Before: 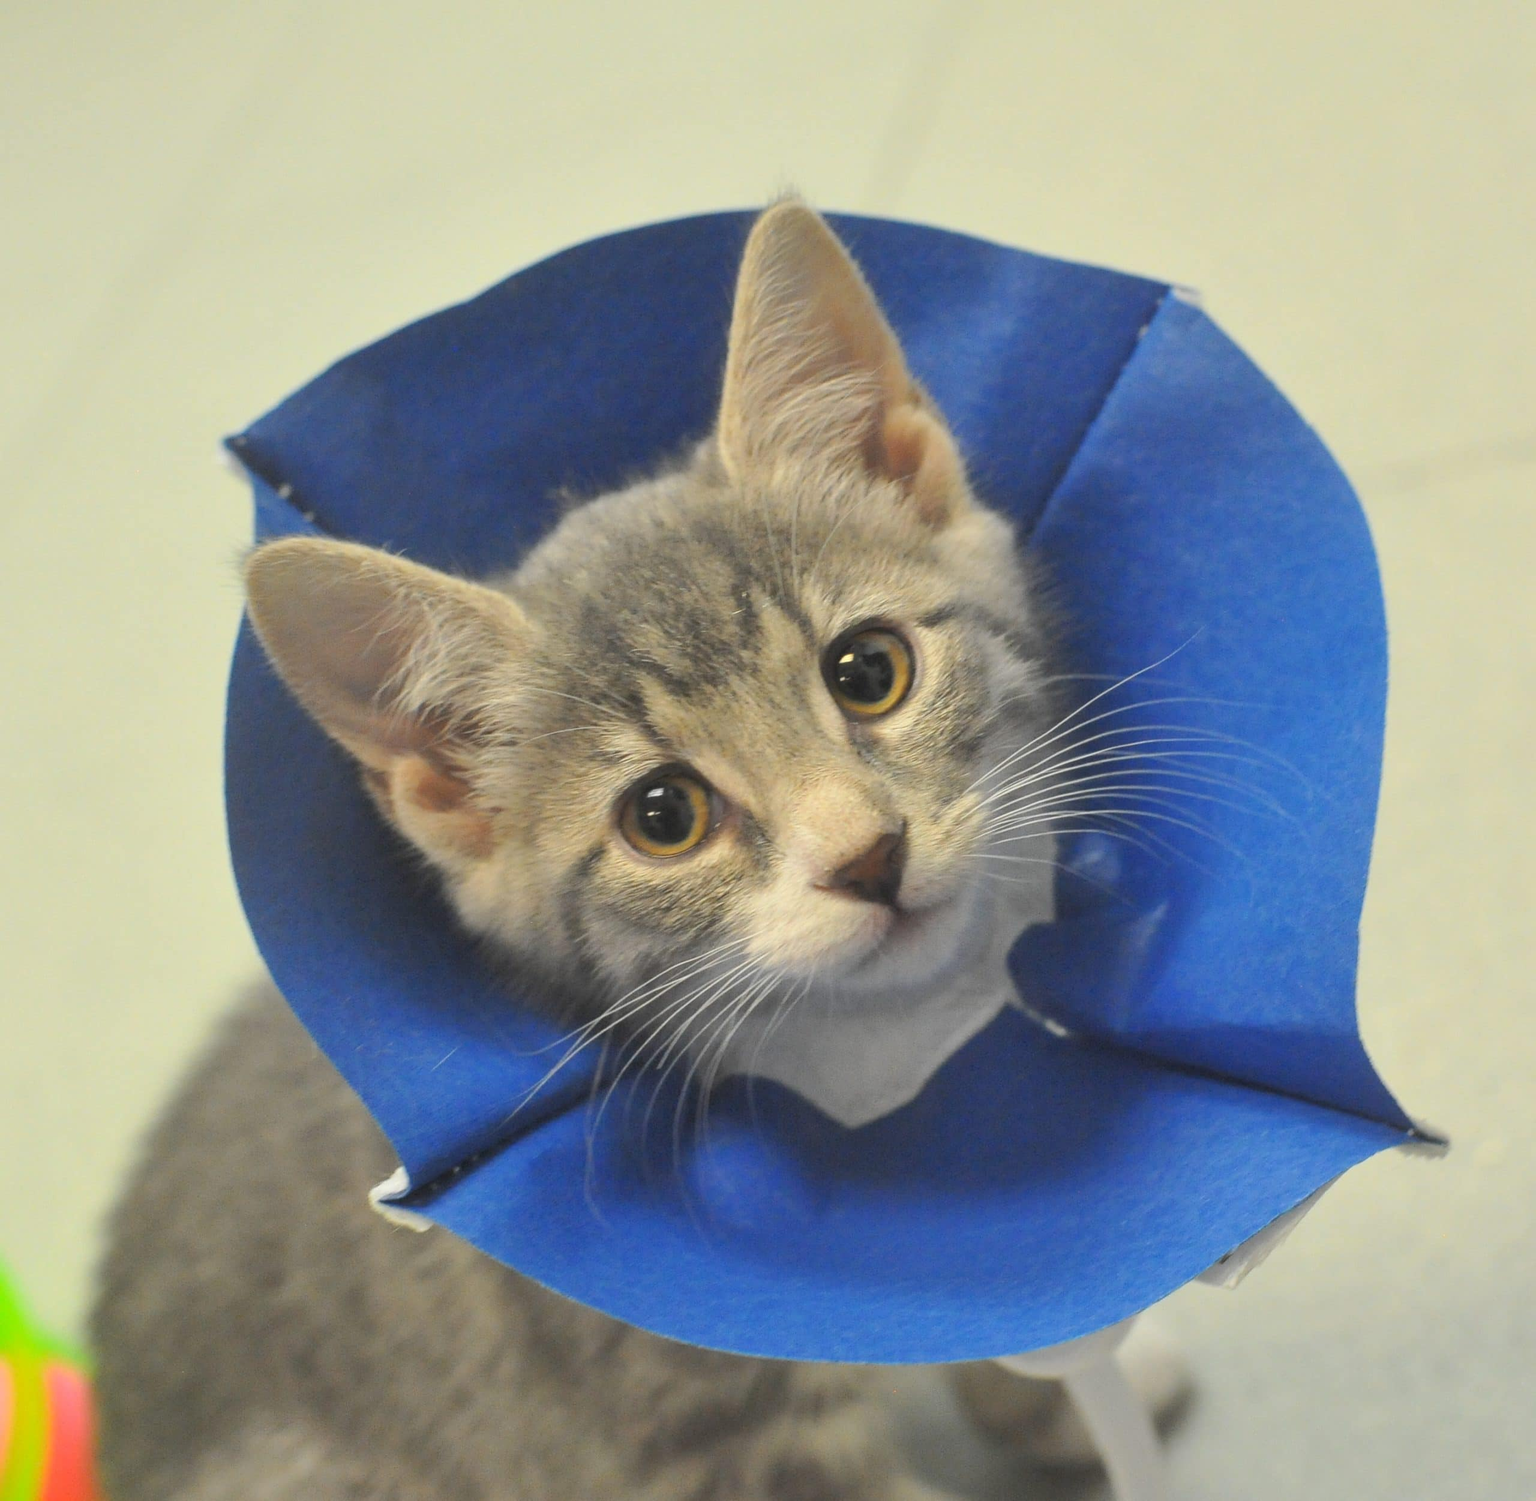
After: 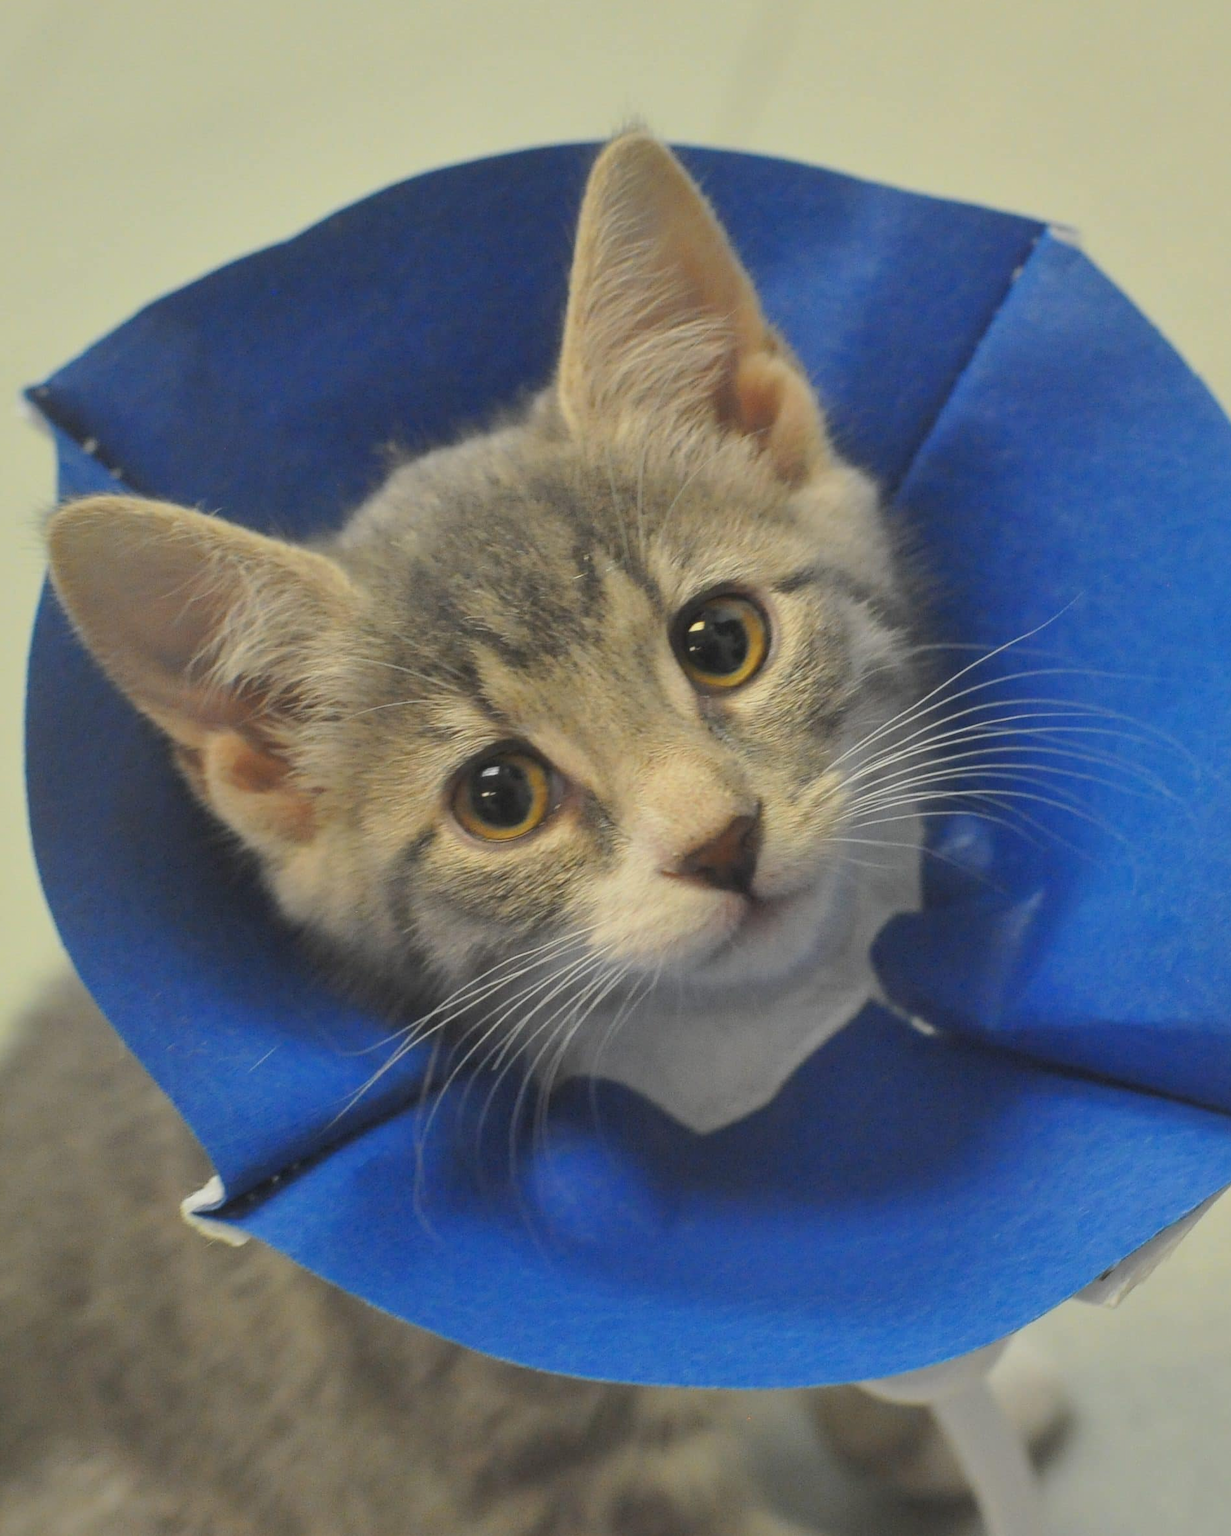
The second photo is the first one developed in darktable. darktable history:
shadows and highlights: radius 121.13, shadows 21.4, white point adjustment -9.72, highlights -14.39, soften with gaussian
crop and rotate: left 13.15%, top 5.251%, right 12.609%
